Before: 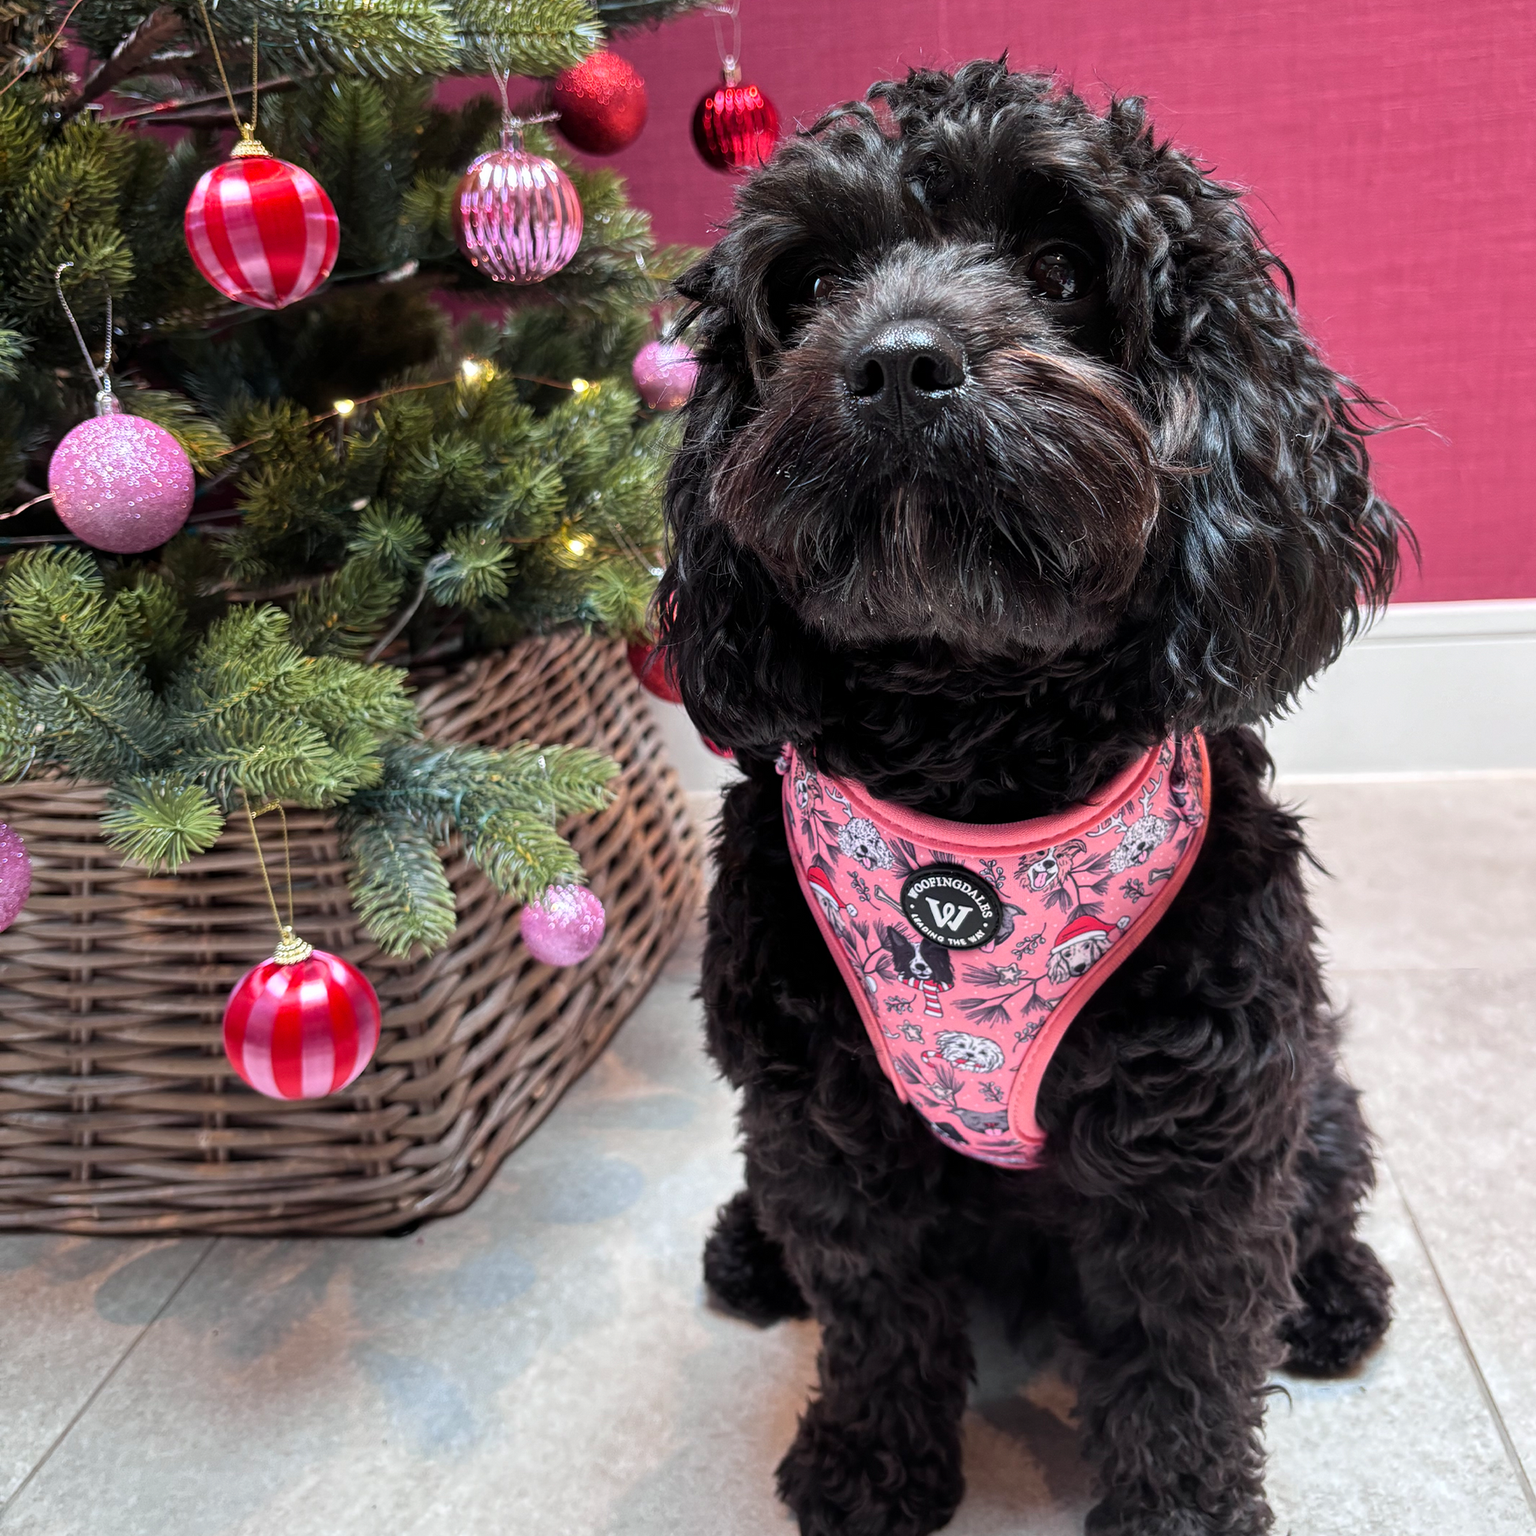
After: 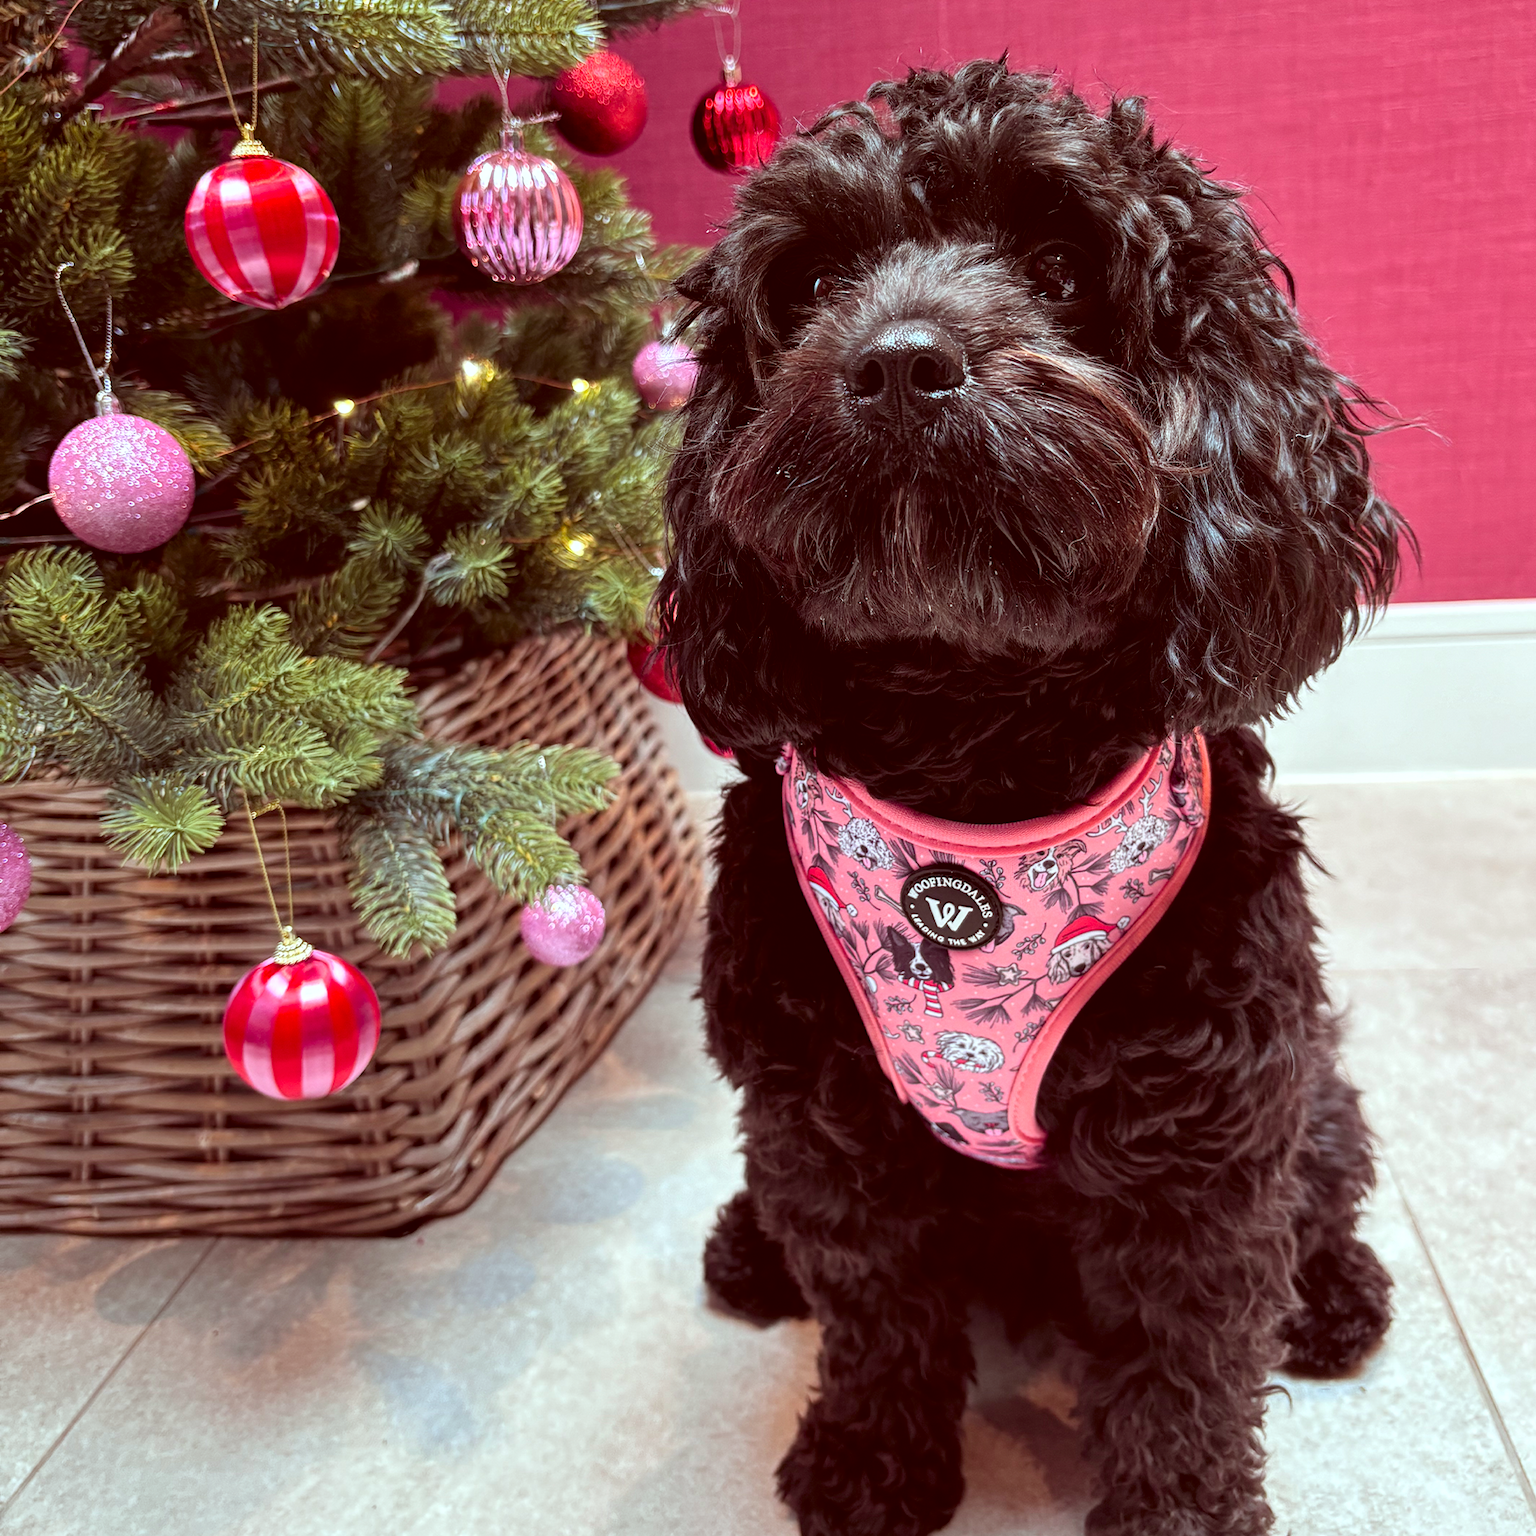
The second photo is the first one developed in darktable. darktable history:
exposure: exposure 0.127 EV, compensate highlight preservation false
color correction: highlights a* -7.23, highlights b* -0.161, shadows a* 20.08, shadows b* 11.73
